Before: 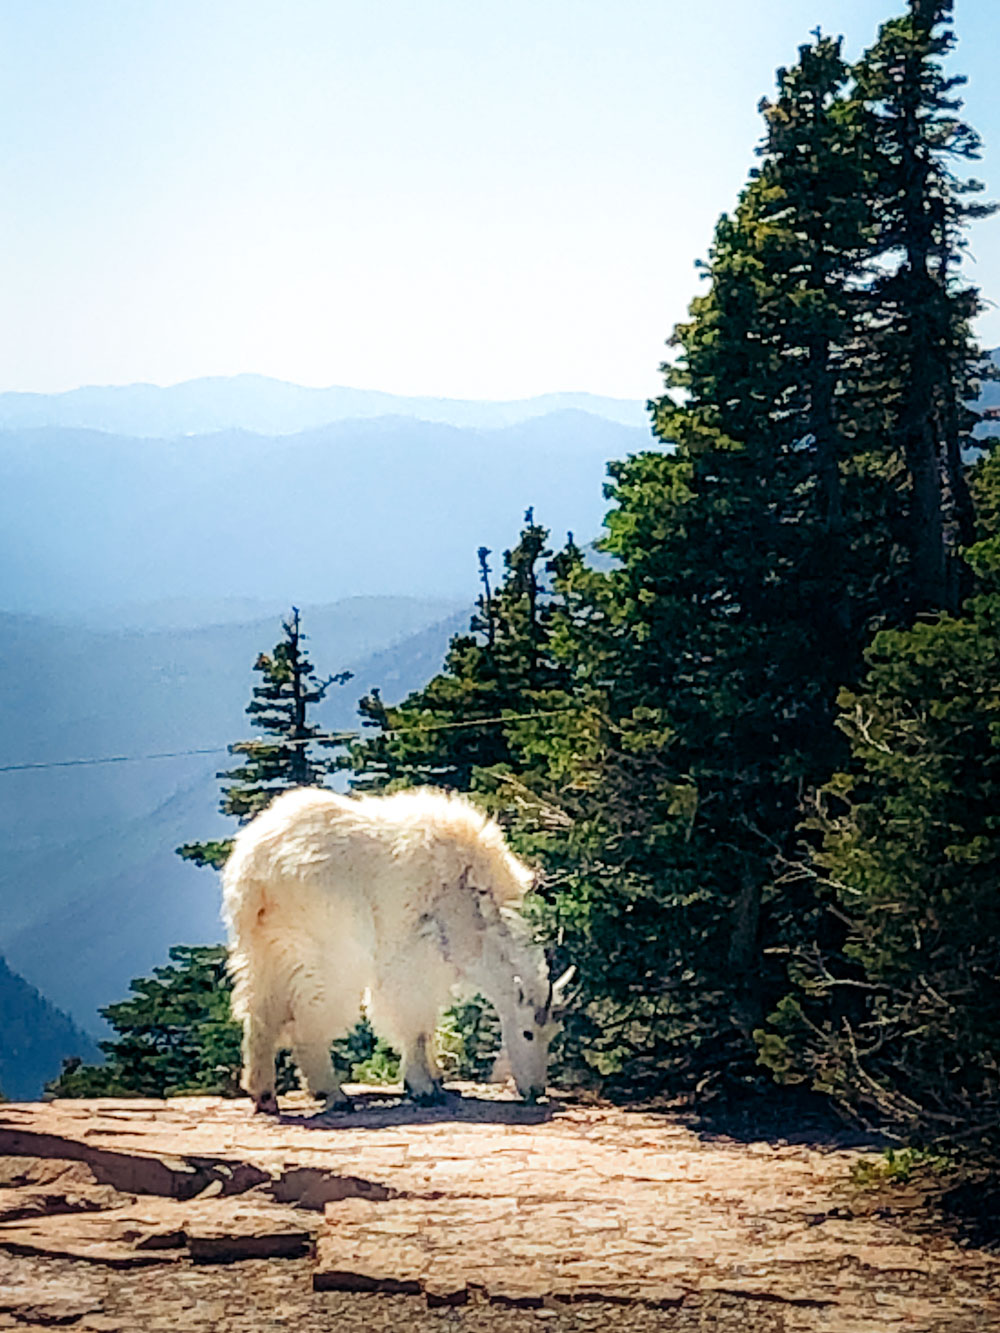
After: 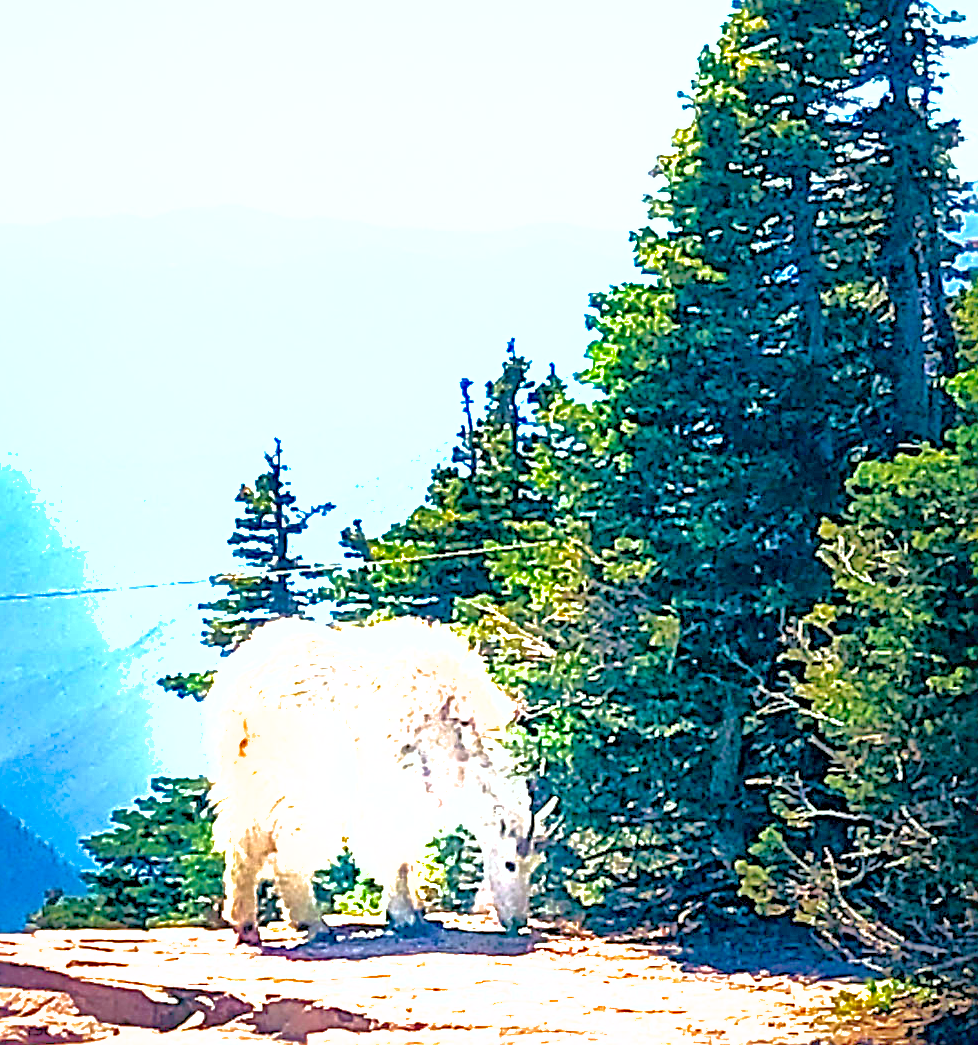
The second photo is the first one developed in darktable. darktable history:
tone equalizer: -7 EV 0.146 EV, -6 EV 0.562 EV, -5 EV 1.15 EV, -4 EV 1.3 EV, -3 EV 1.16 EV, -2 EV 0.6 EV, -1 EV 0.148 EV
crop and rotate: left 1.84%, top 12.687%, right 0.285%, bottom 8.872%
exposure: black level correction 0, exposure 1.757 EV, compensate highlight preservation false
sharpen: radius 3.957
shadows and highlights: on, module defaults
color correction: highlights a* -0.773, highlights b* -9.62
velvia: strength 32.38%, mid-tones bias 0.206
